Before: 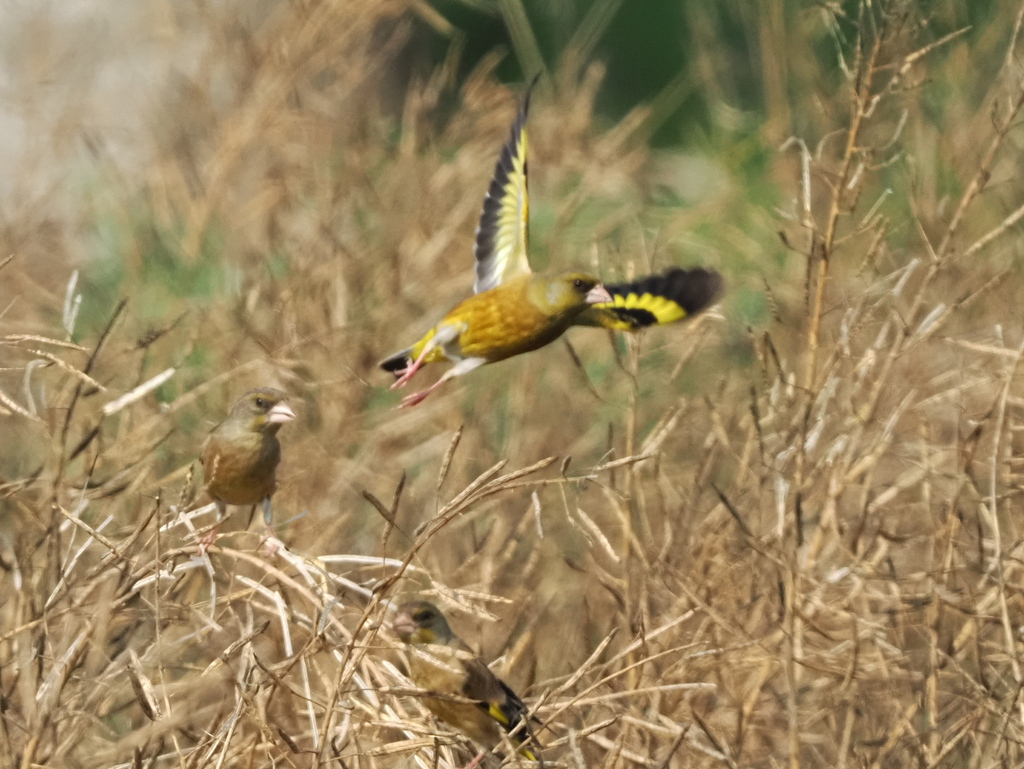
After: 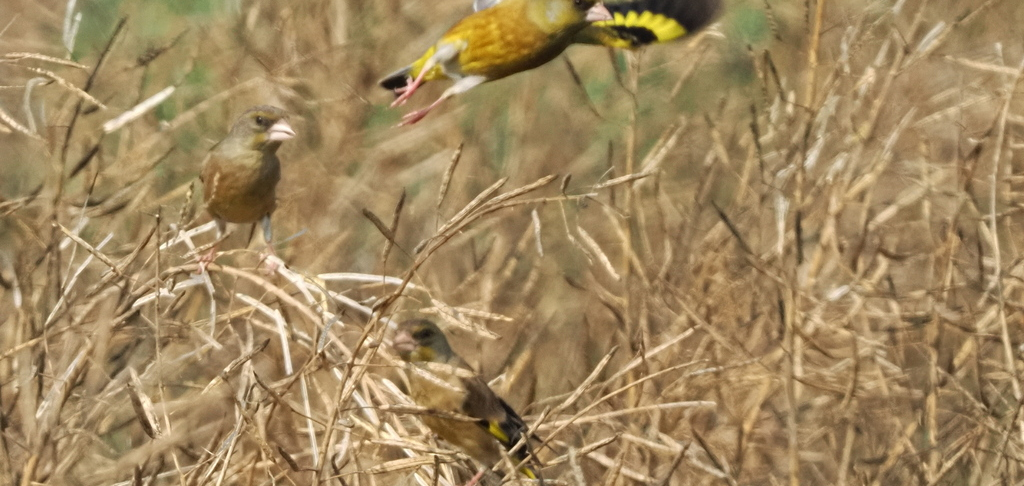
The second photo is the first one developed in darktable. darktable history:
crop and rotate: top 36.745%
color correction: highlights b* 0.018
